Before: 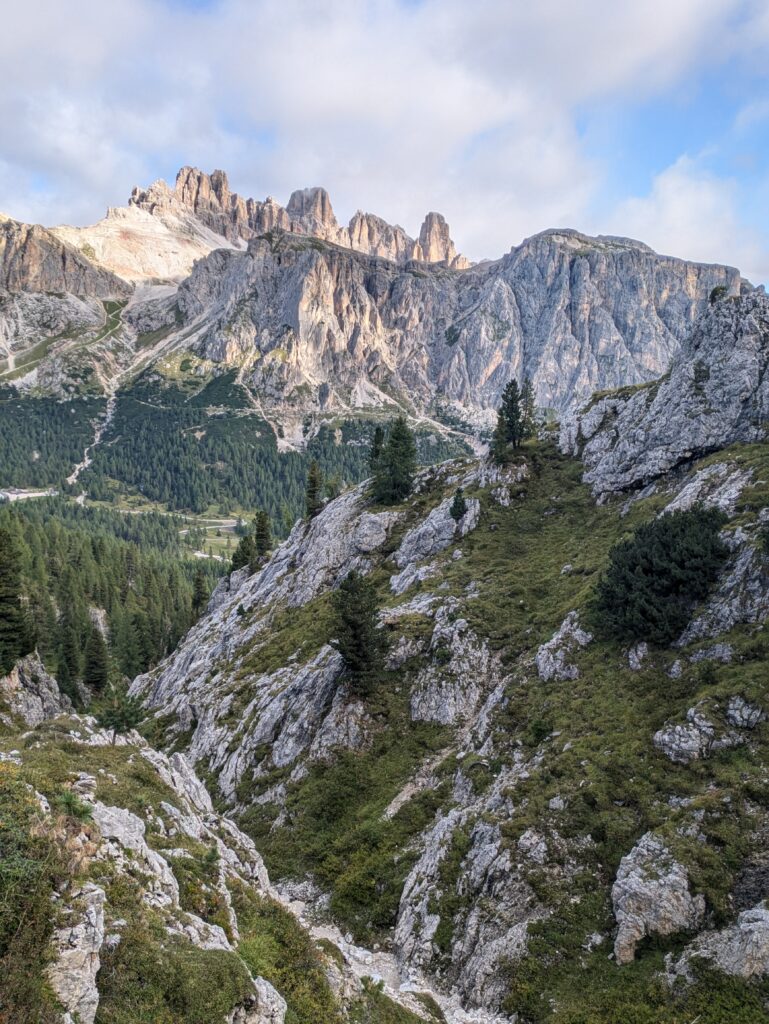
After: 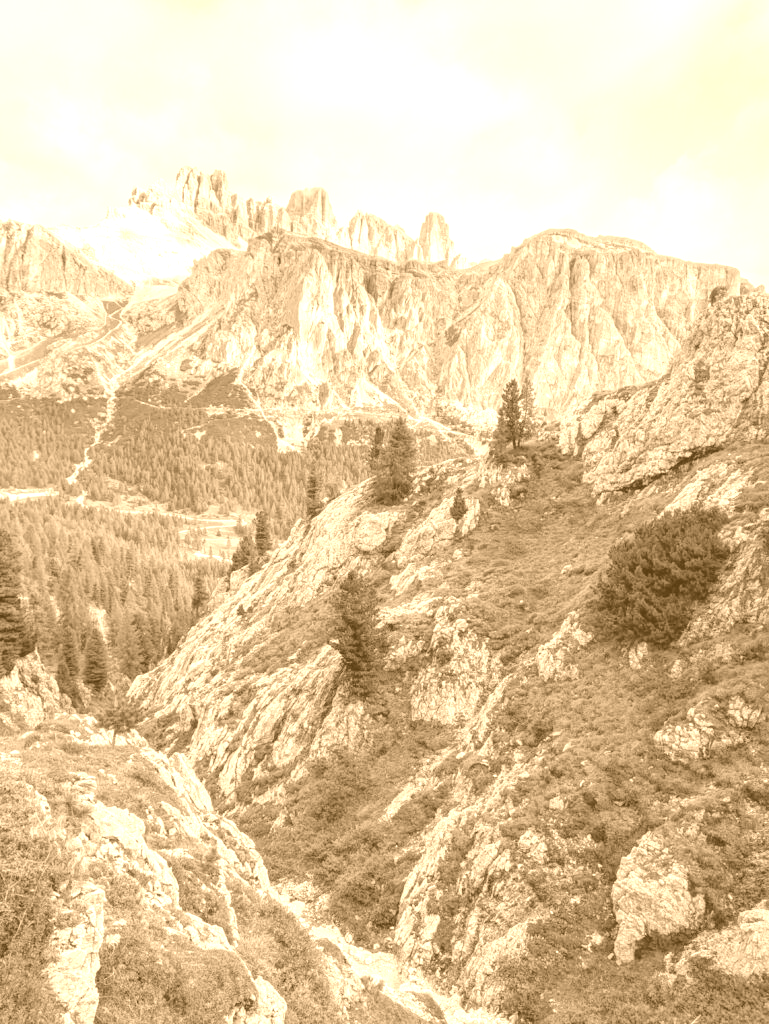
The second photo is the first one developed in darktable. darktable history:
colorize: hue 28.8°, source mix 100%
contrast brightness saturation: brightness 0.18, saturation -0.5
